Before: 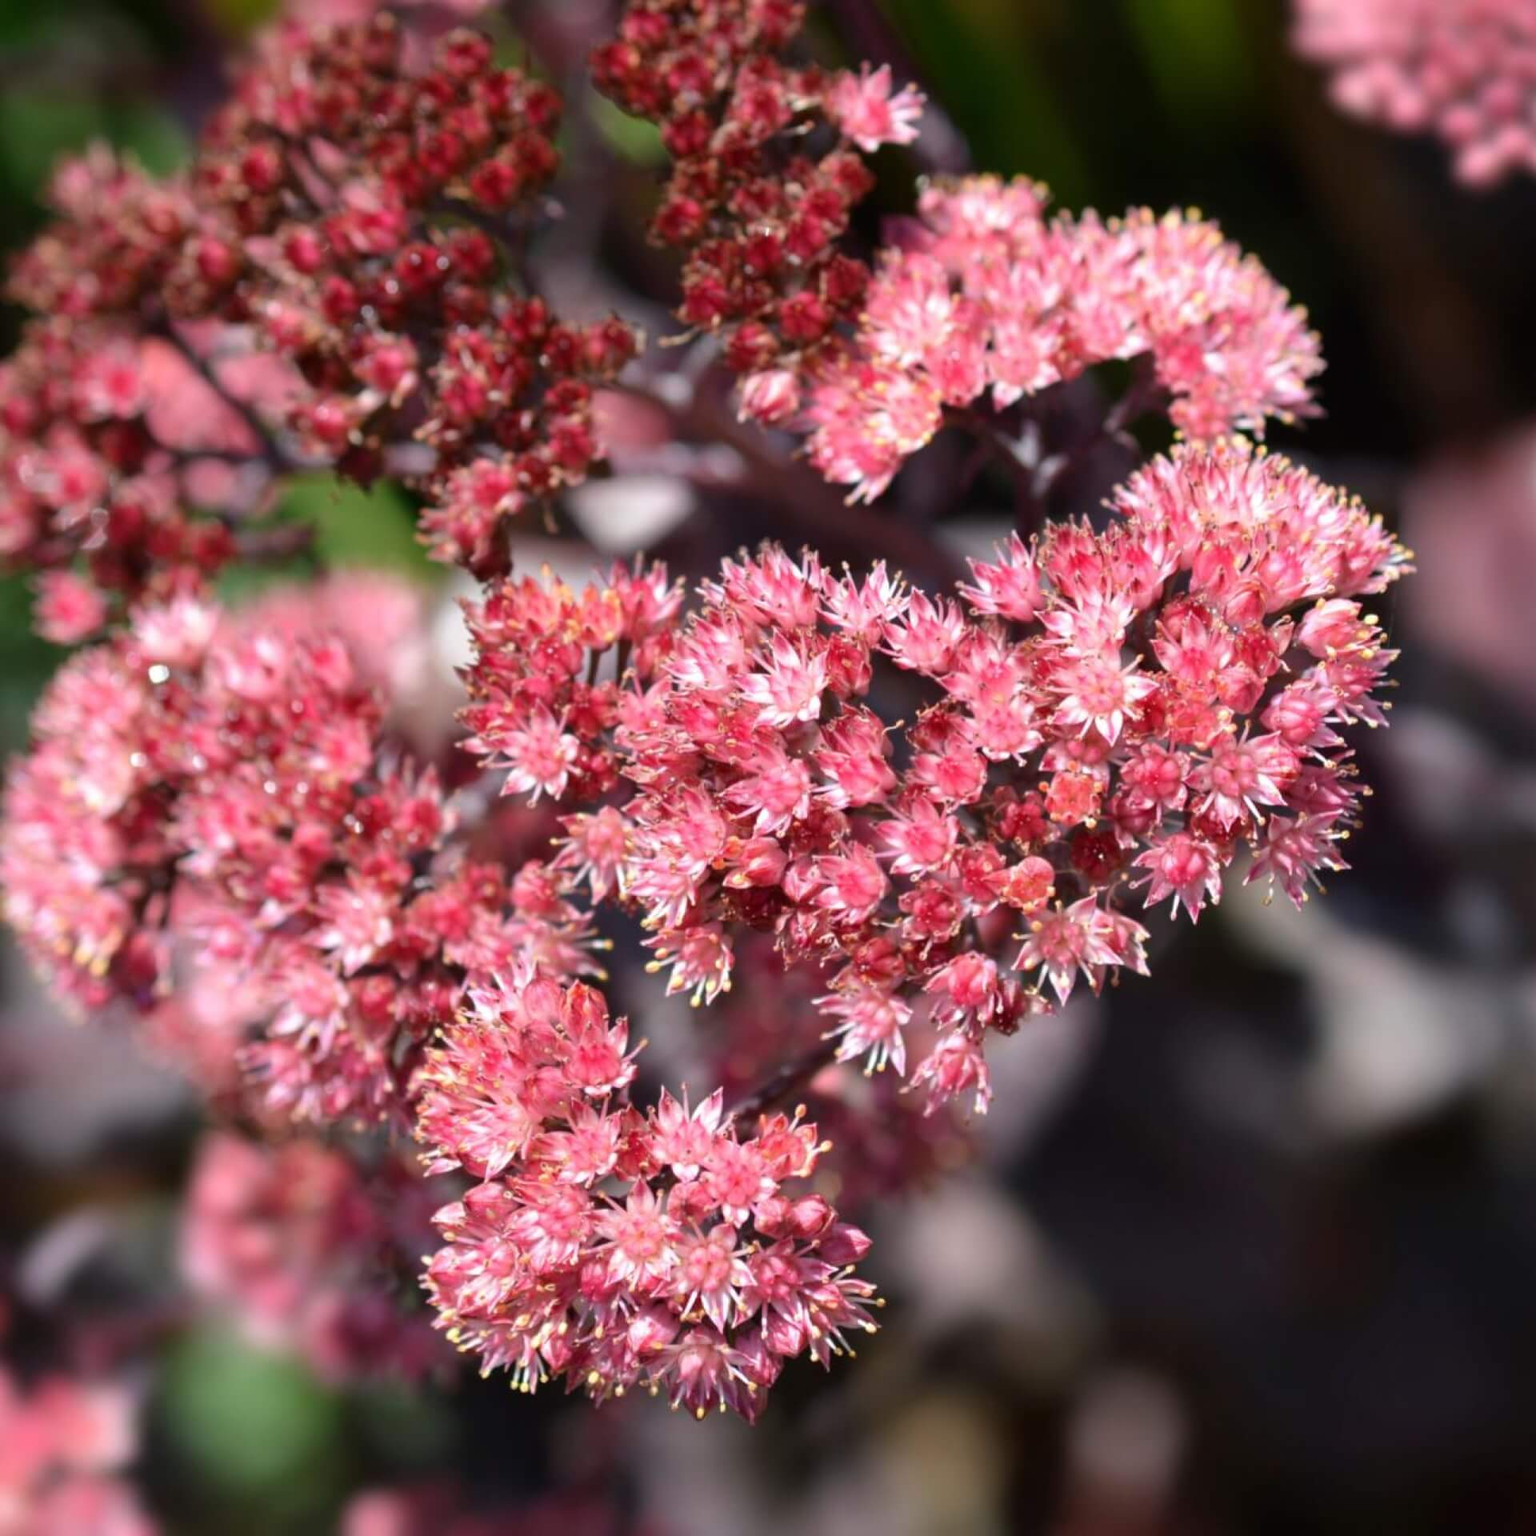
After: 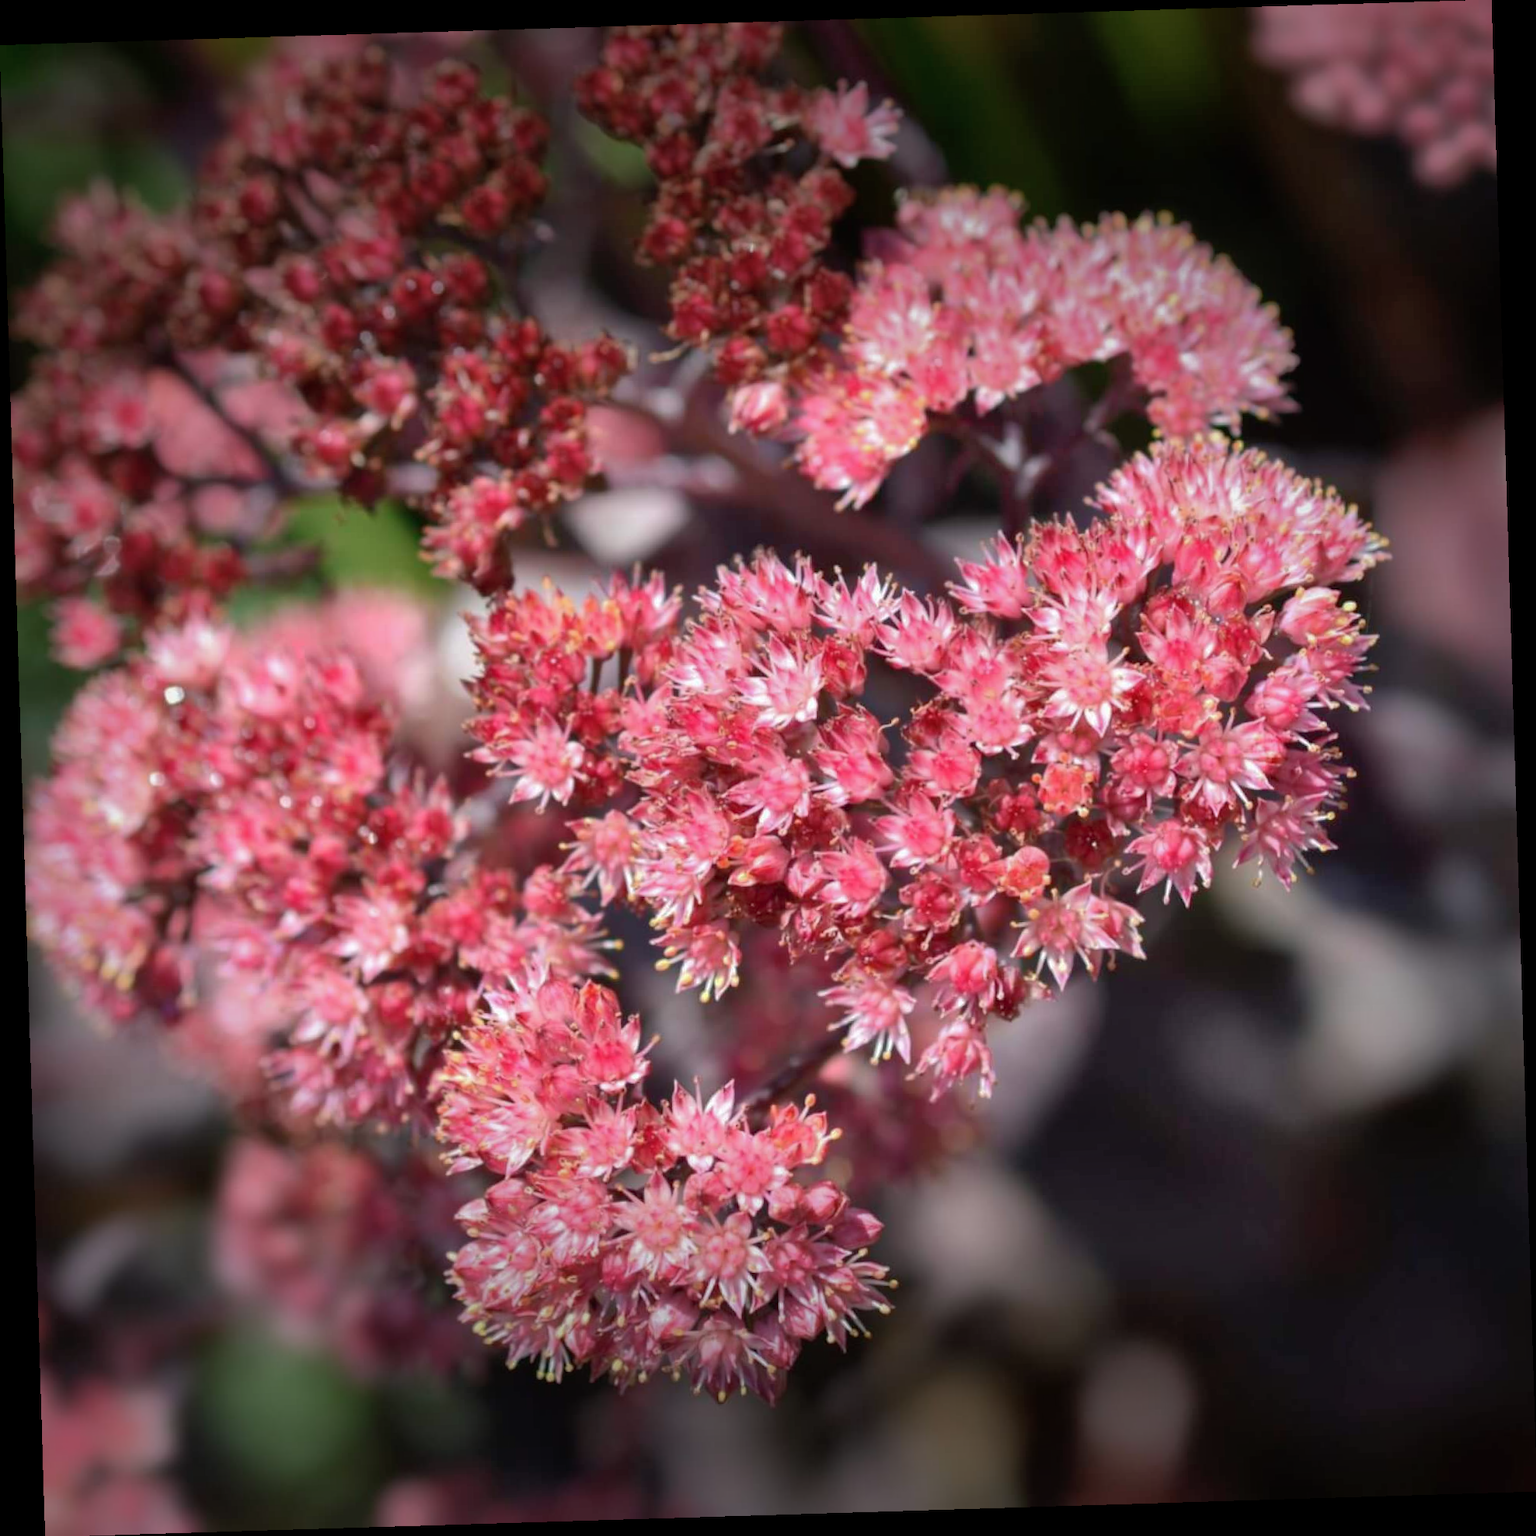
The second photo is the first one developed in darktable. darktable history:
vignetting: fall-off start 70.97%, brightness -0.584, saturation -0.118, width/height ratio 1.333
shadows and highlights: highlights -60
rotate and perspective: rotation -1.75°, automatic cropping off
